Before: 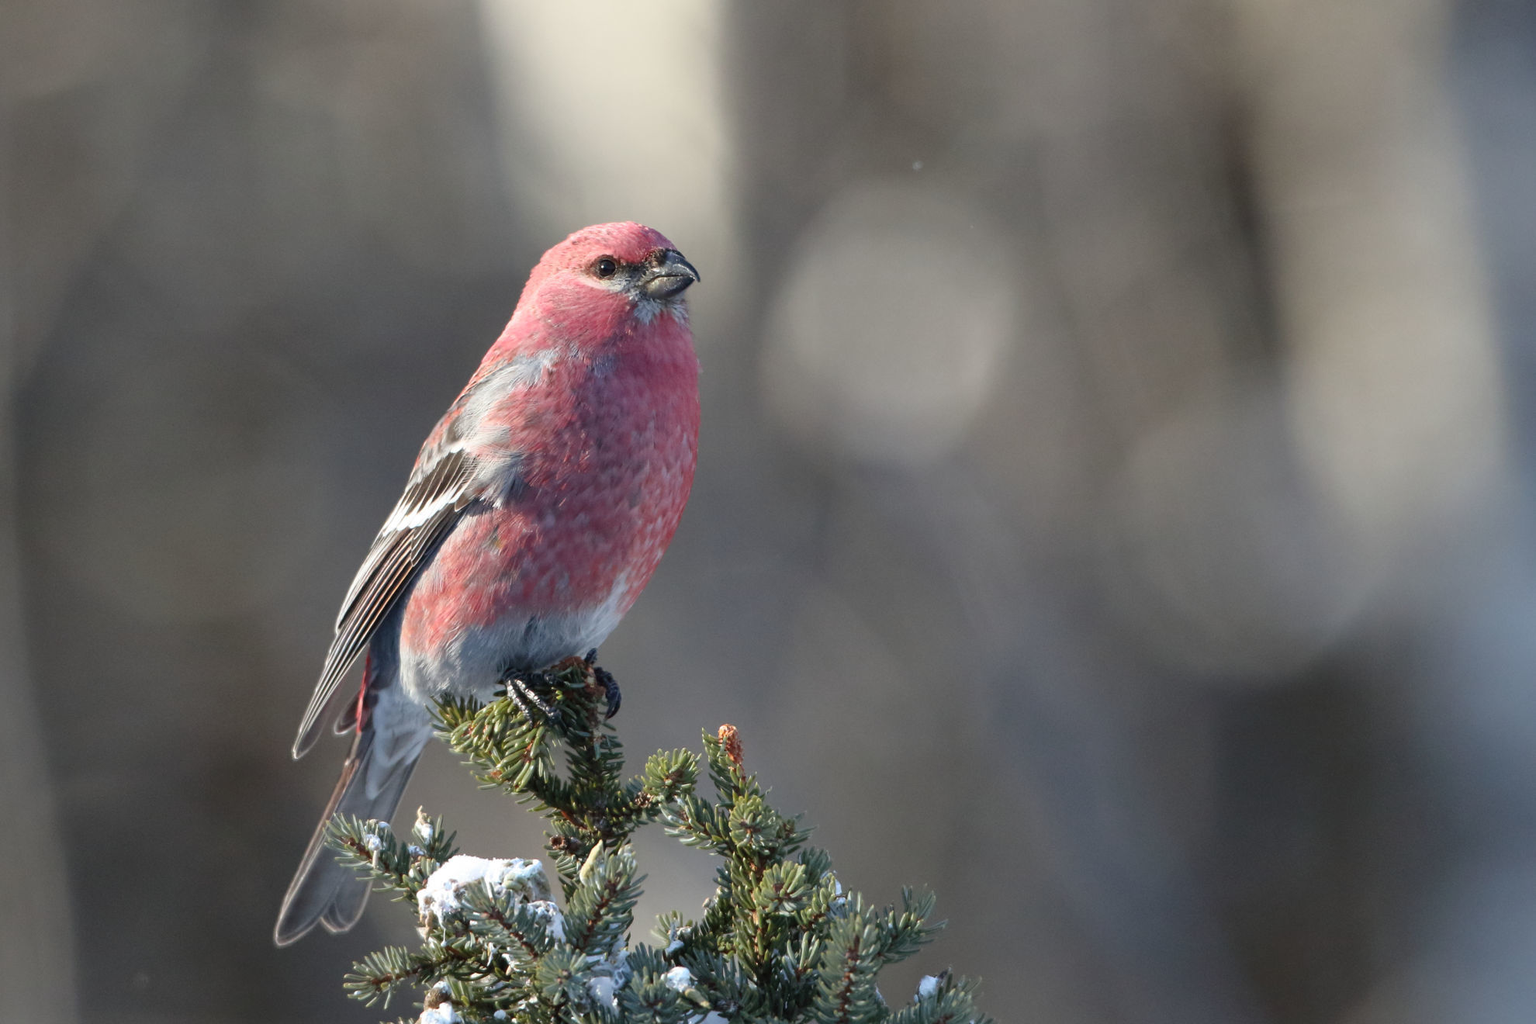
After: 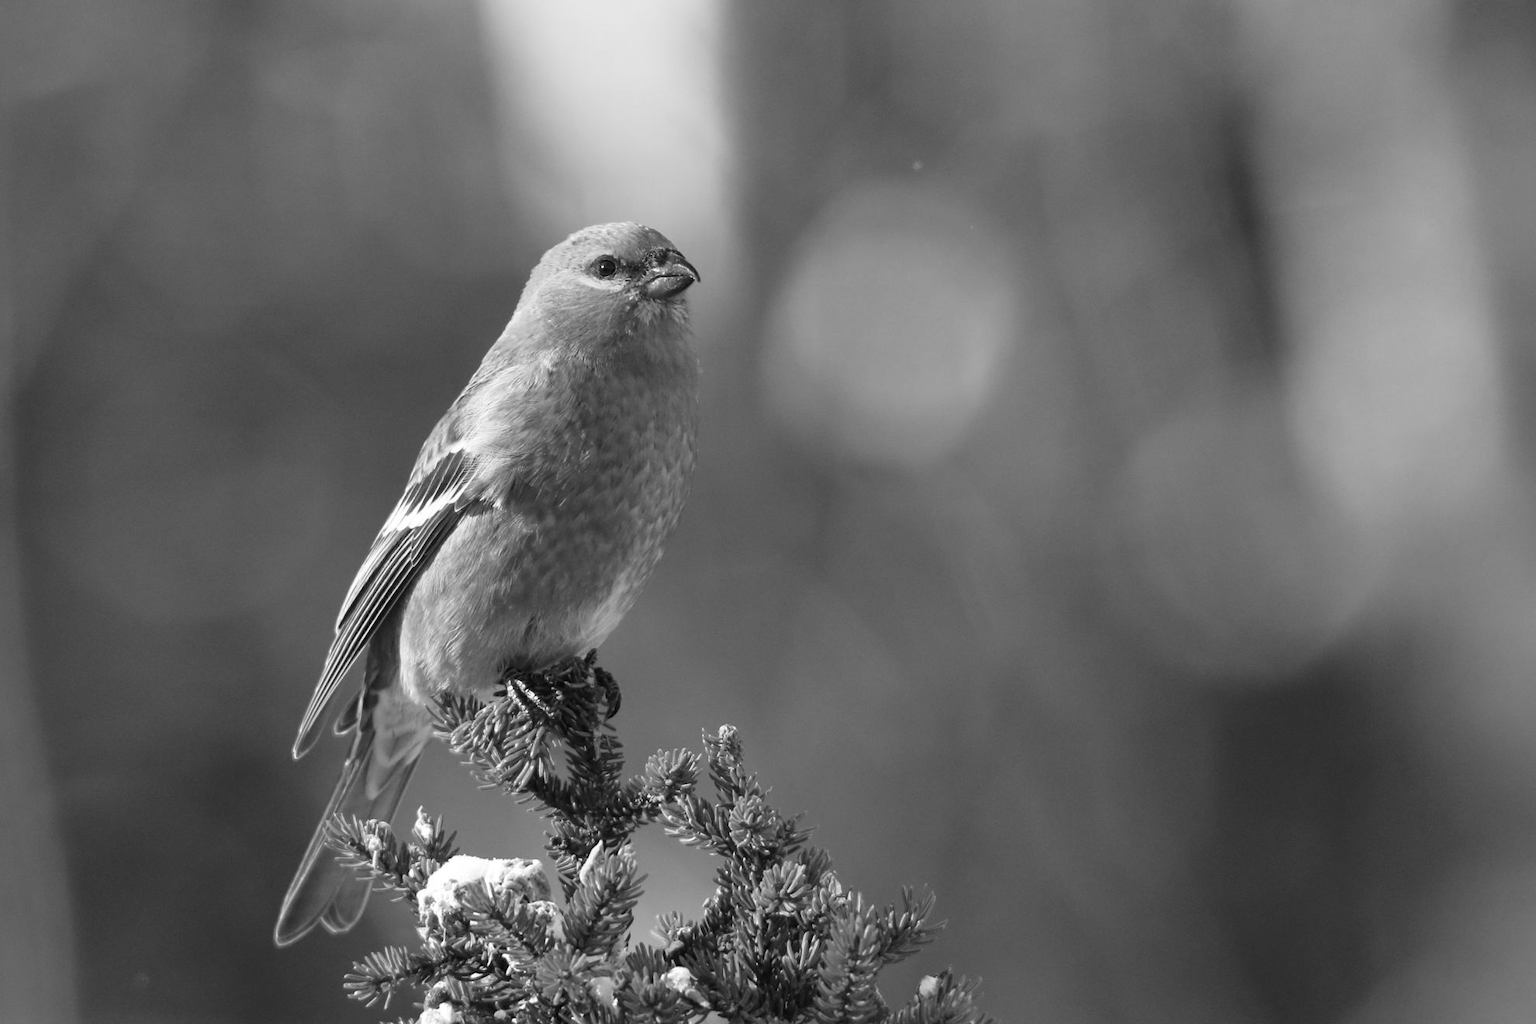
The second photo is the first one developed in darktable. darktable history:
contrast brightness saturation: contrast 0.07
monochrome: a -3.63, b -0.465
